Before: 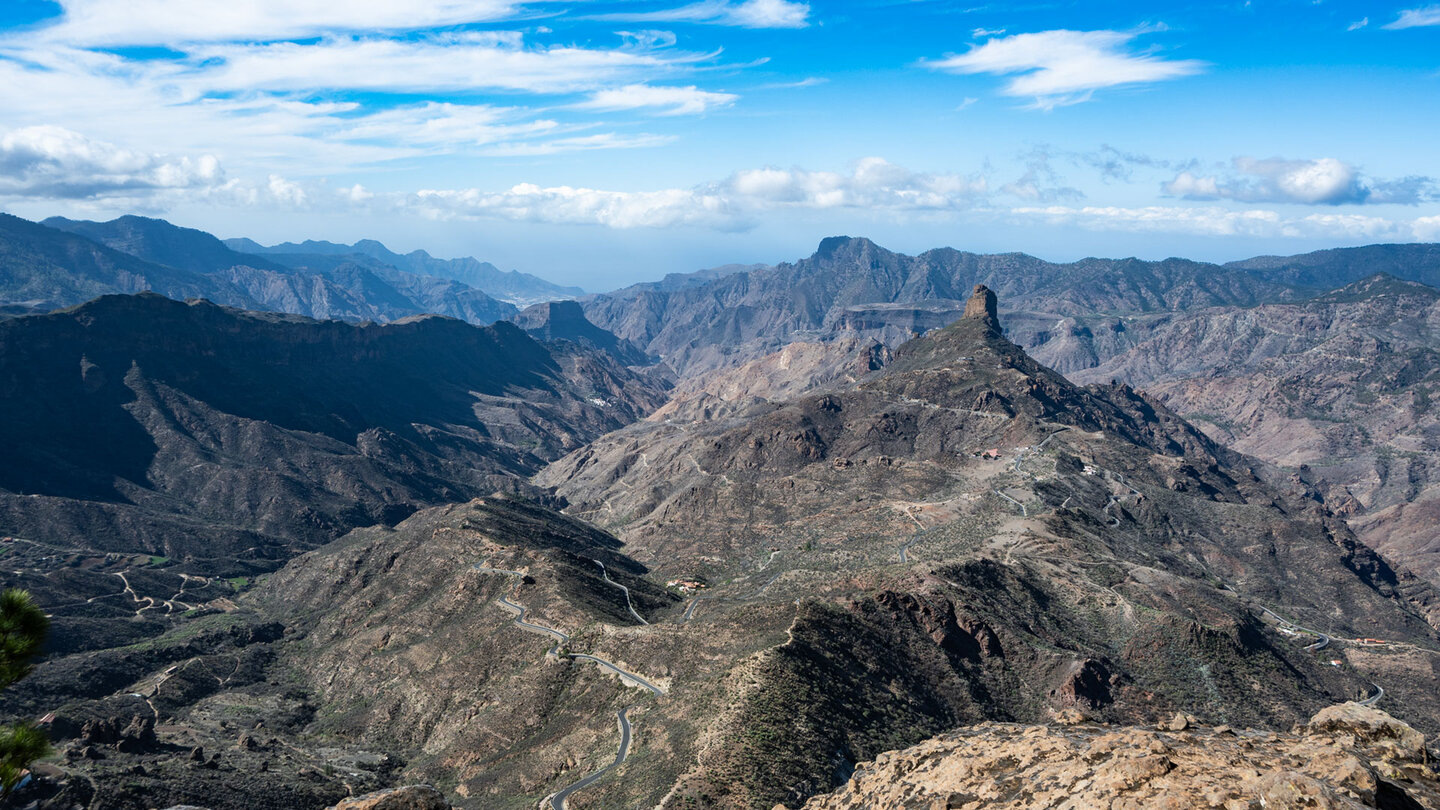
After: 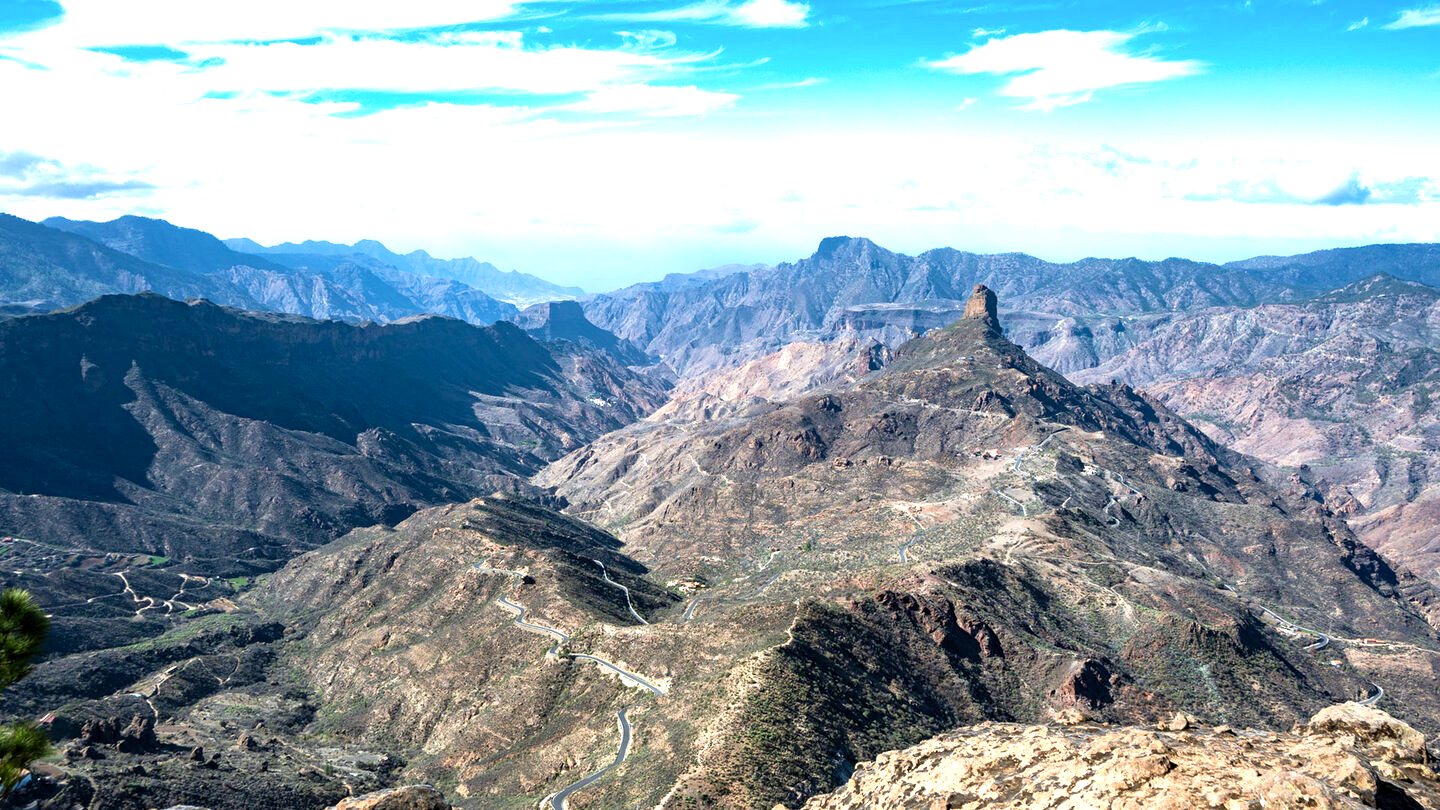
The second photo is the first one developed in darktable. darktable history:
velvia: on, module defaults
exposure: black level correction 0.001, exposure 1 EV, compensate highlight preservation false
